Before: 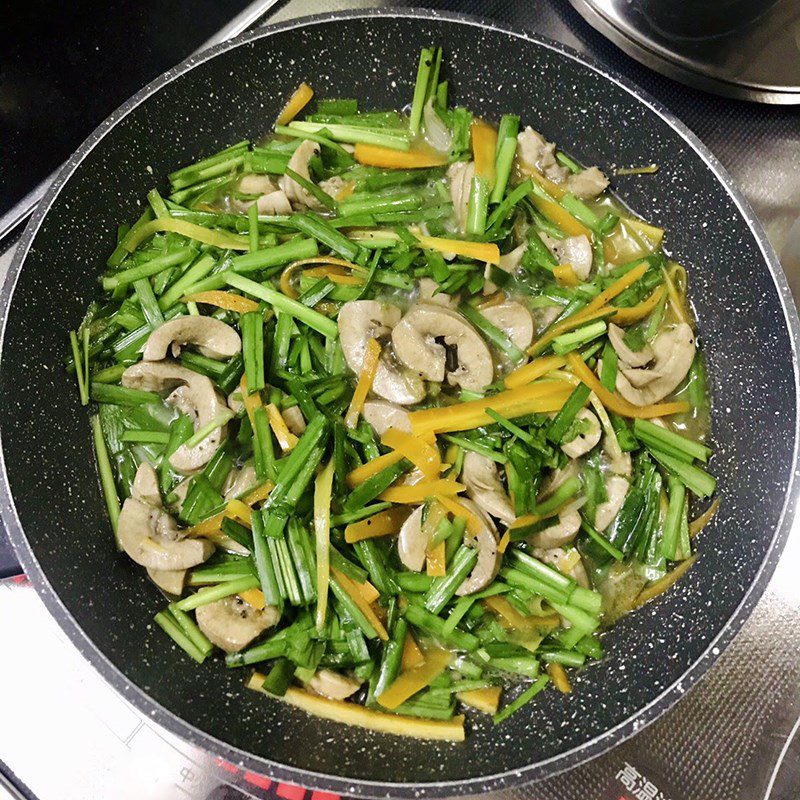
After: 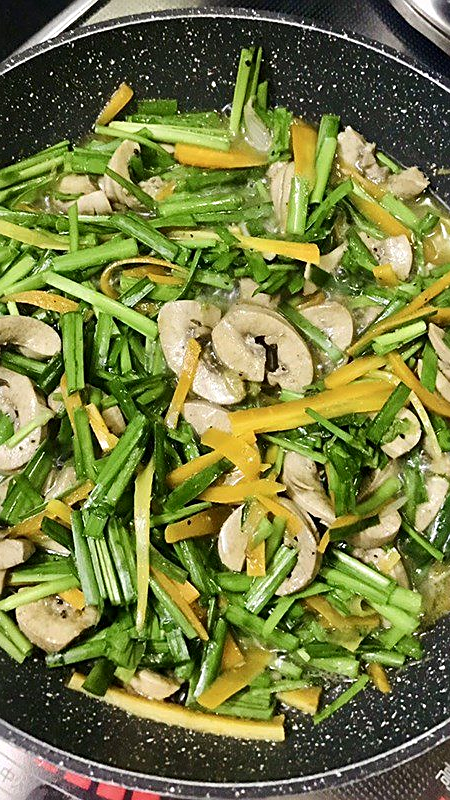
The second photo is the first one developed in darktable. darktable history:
contrast brightness saturation: contrast 0.14
sharpen: on, module defaults
crop and rotate: left 22.516%, right 21.234%
